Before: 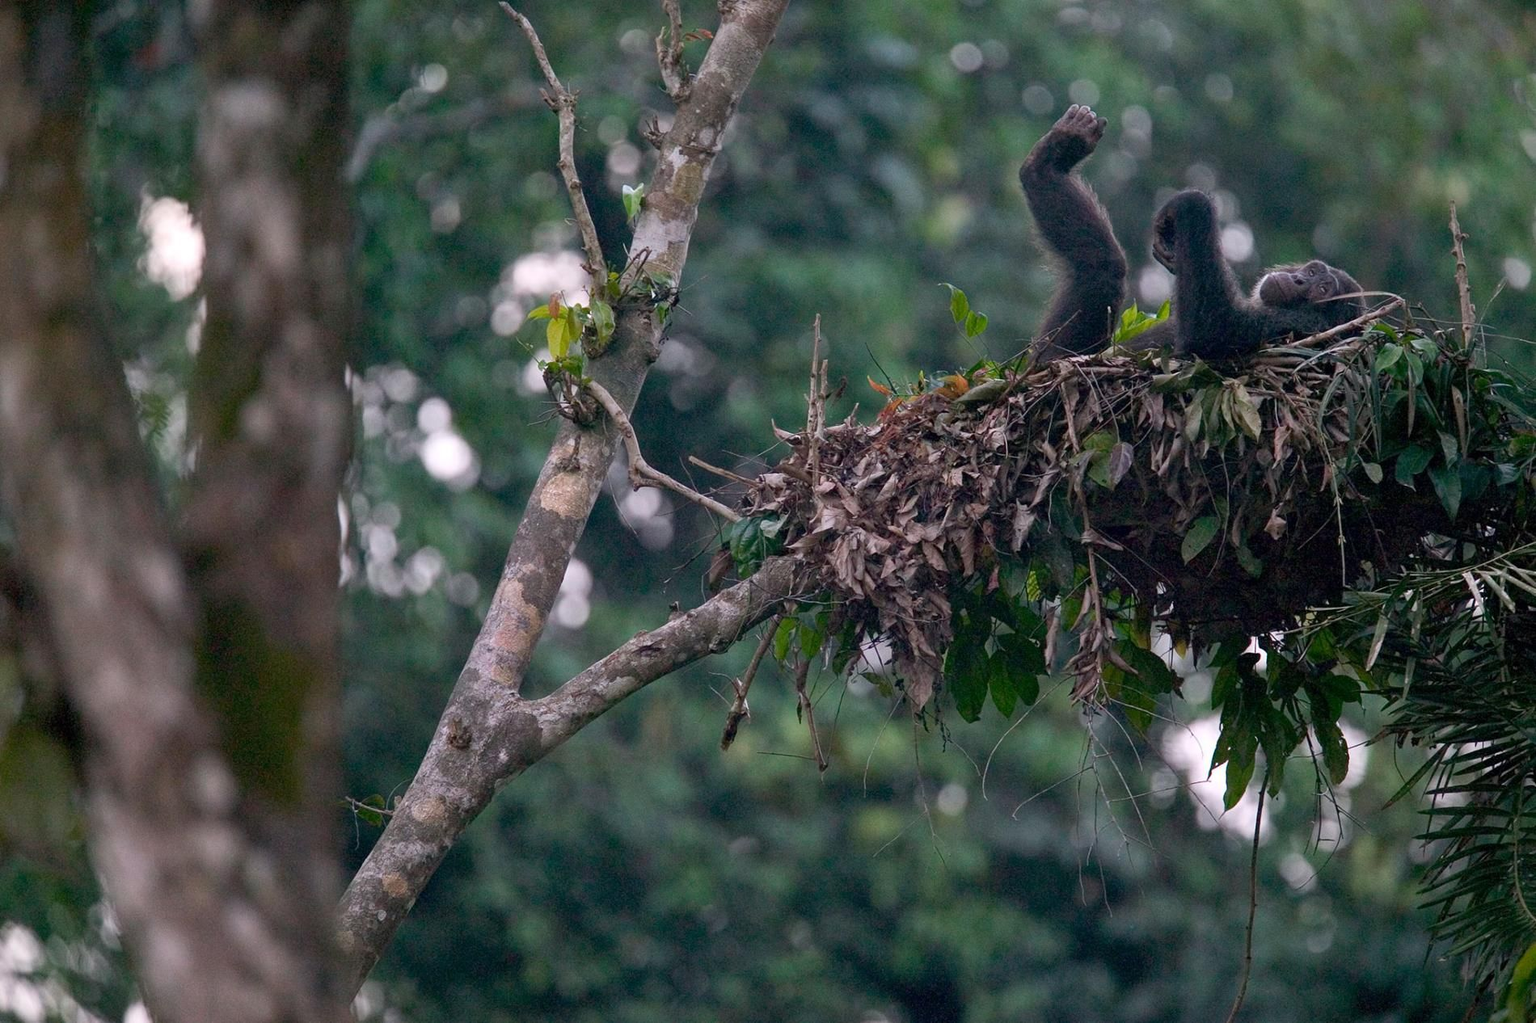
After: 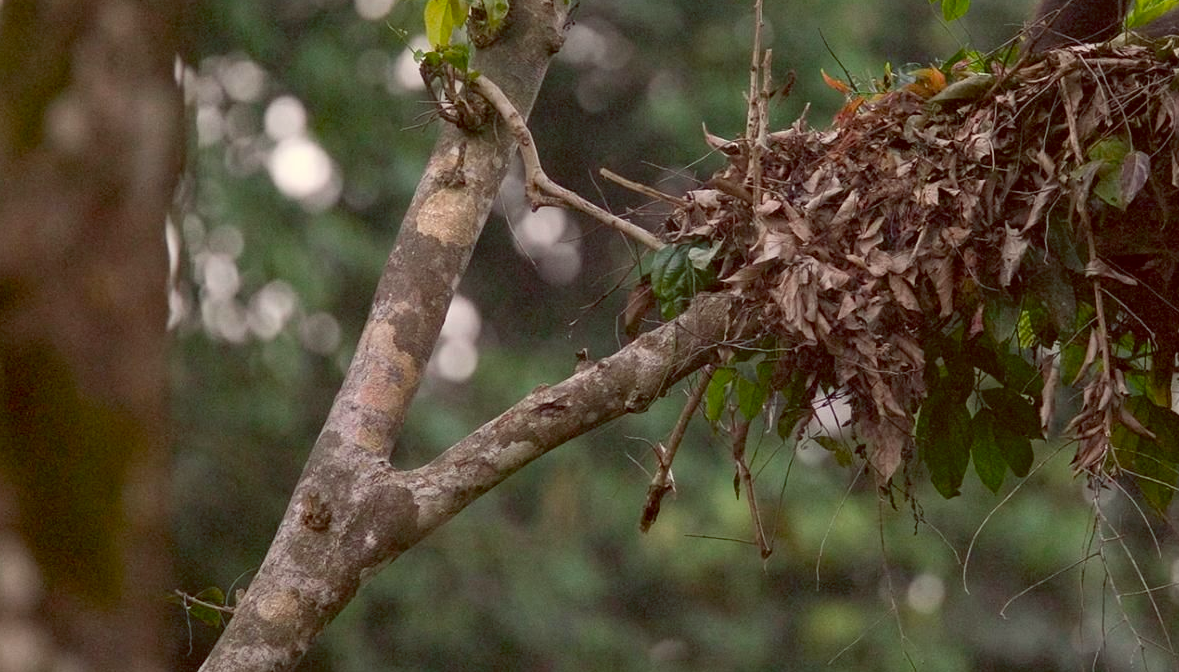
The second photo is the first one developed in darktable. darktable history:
crop: left 13.312%, top 31.28%, right 24.627%, bottom 15.582%
color balance: lift [1.001, 1.007, 1, 0.993], gamma [1.023, 1.026, 1.01, 0.974], gain [0.964, 1.059, 1.073, 0.927]
